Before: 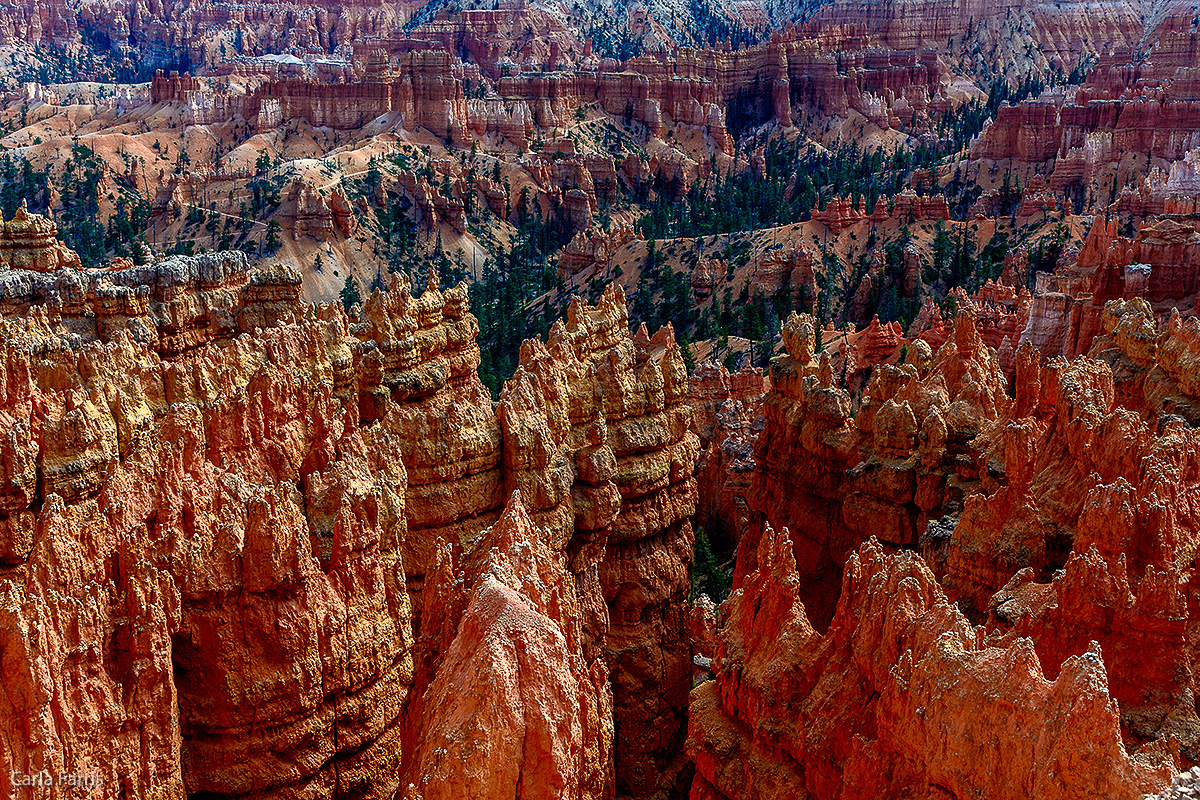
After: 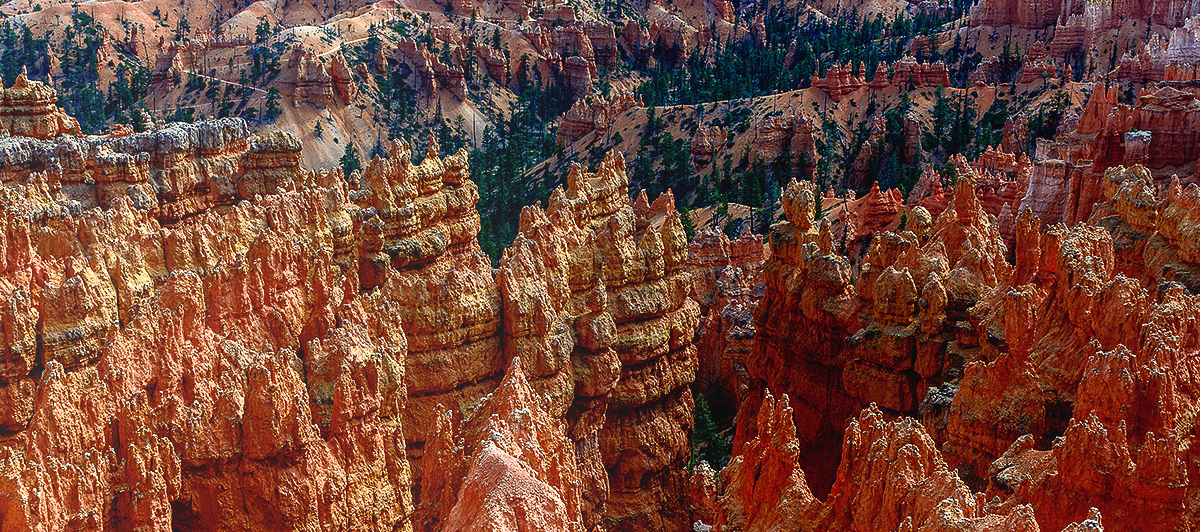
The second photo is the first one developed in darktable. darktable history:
crop: top 16.727%, bottom 16.727%
bloom: on, module defaults
